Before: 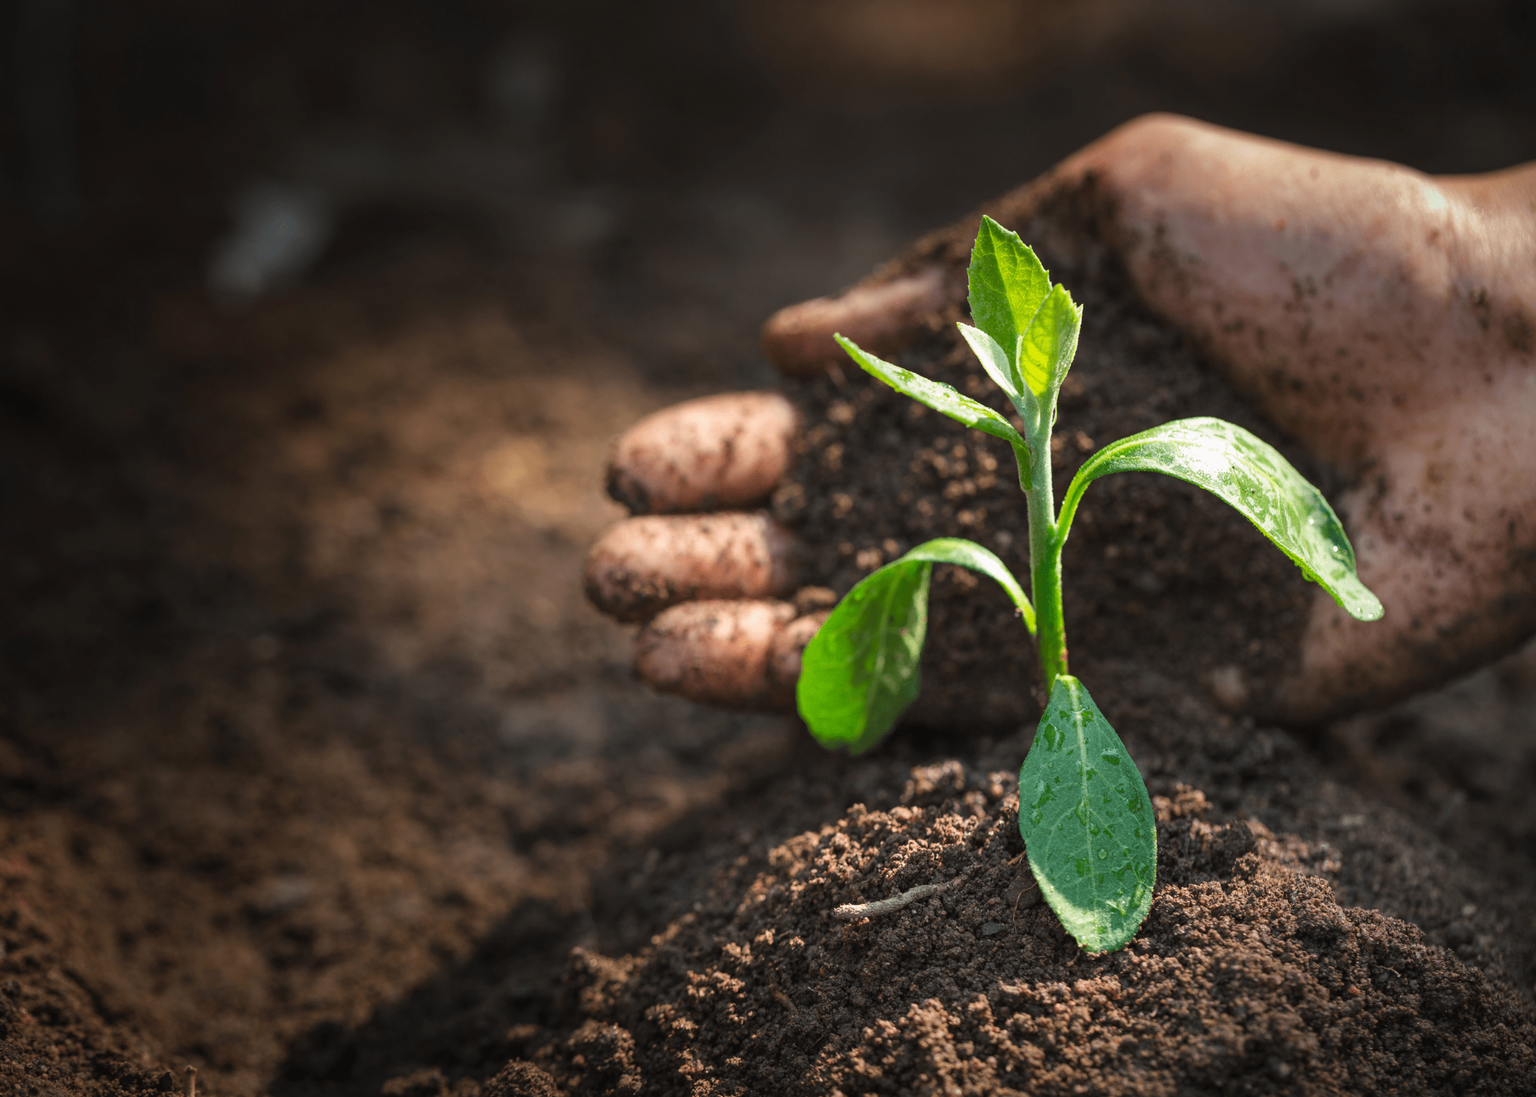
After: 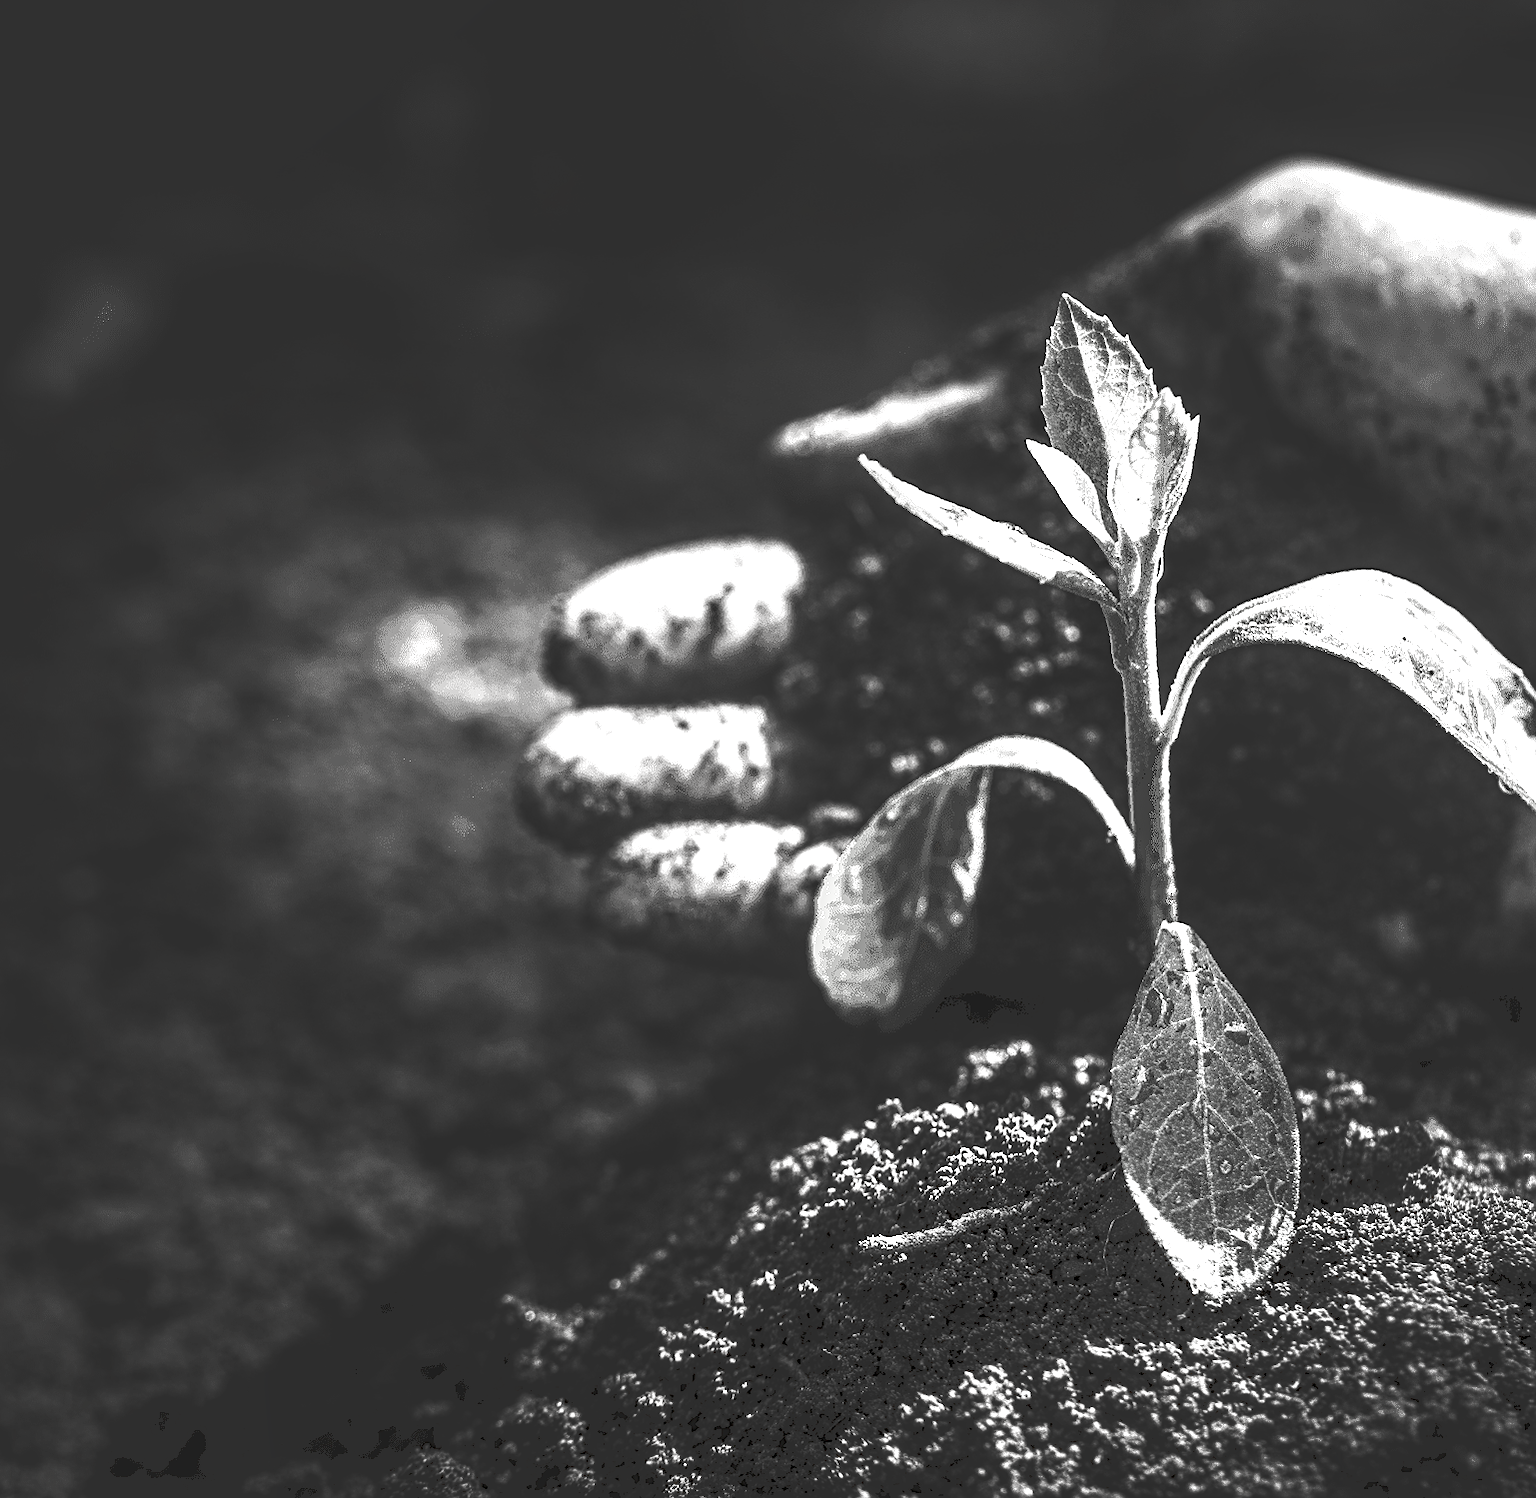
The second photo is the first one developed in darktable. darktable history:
exposure: black level correction -0.002, exposure 1.11 EV, compensate highlight preservation false
crop: left 13.419%, top 0%, right 13.386%
sharpen: on, module defaults
local contrast: highlights 21%, shadows 71%, detail 170%
tone curve: curves: ch0 [(0, 0) (0.003, 0.203) (0.011, 0.203) (0.025, 0.21) (0.044, 0.22) (0.069, 0.231) (0.1, 0.243) (0.136, 0.255) (0.177, 0.277) (0.224, 0.305) (0.277, 0.346) (0.335, 0.412) (0.399, 0.492) (0.468, 0.571) (0.543, 0.658) (0.623, 0.75) (0.709, 0.837) (0.801, 0.905) (0.898, 0.955) (1, 1)], preserve colors none
color balance rgb: highlights gain › chroma 3.068%, highlights gain › hue 75.95°, perceptual saturation grading › global saturation 36.915%, perceptual brilliance grading › mid-tones 11.084%, perceptual brilliance grading › shadows 15.775%, global vibrance 20%
contrast brightness saturation: contrast 0.021, brightness -0.989, saturation -0.994
